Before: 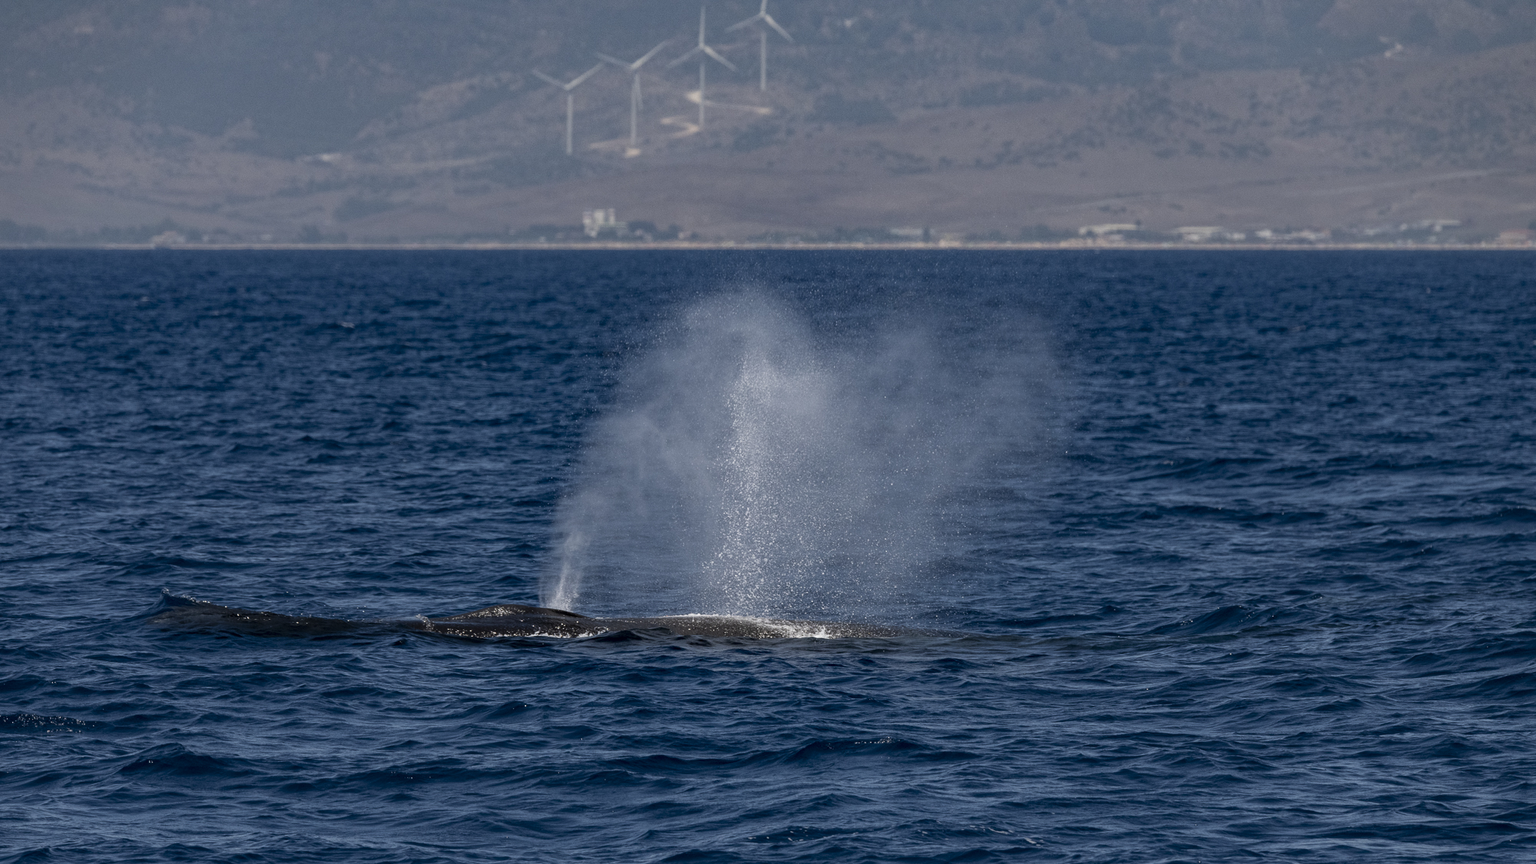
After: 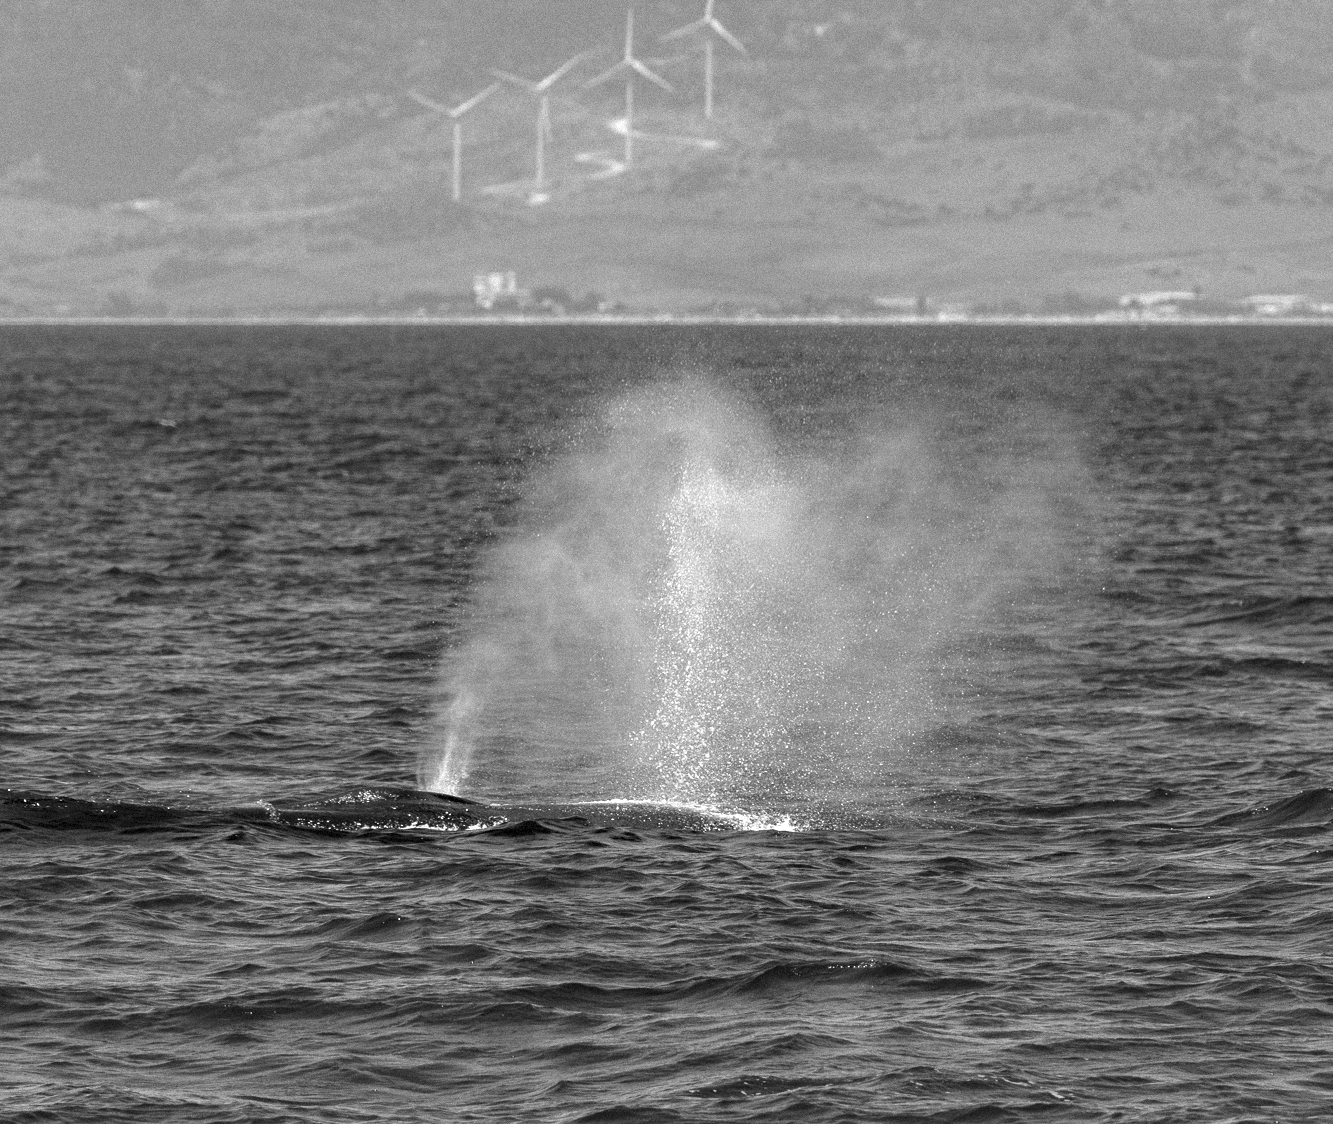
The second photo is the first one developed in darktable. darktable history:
crop and rotate: left 14.292%, right 19.041%
grain: mid-tones bias 0%
color calibration: output gray [0.28, 0.41, 0.31, 0], gray › normalize channels true, illuminant same as pipeline (D50), adaptation XYZ, x 0.346, y 0.359, gamut compression 0
exposure: black level correction 0, exposure 1.1 EV, compensate highlight preservation false
color correction: saturation 0.57
